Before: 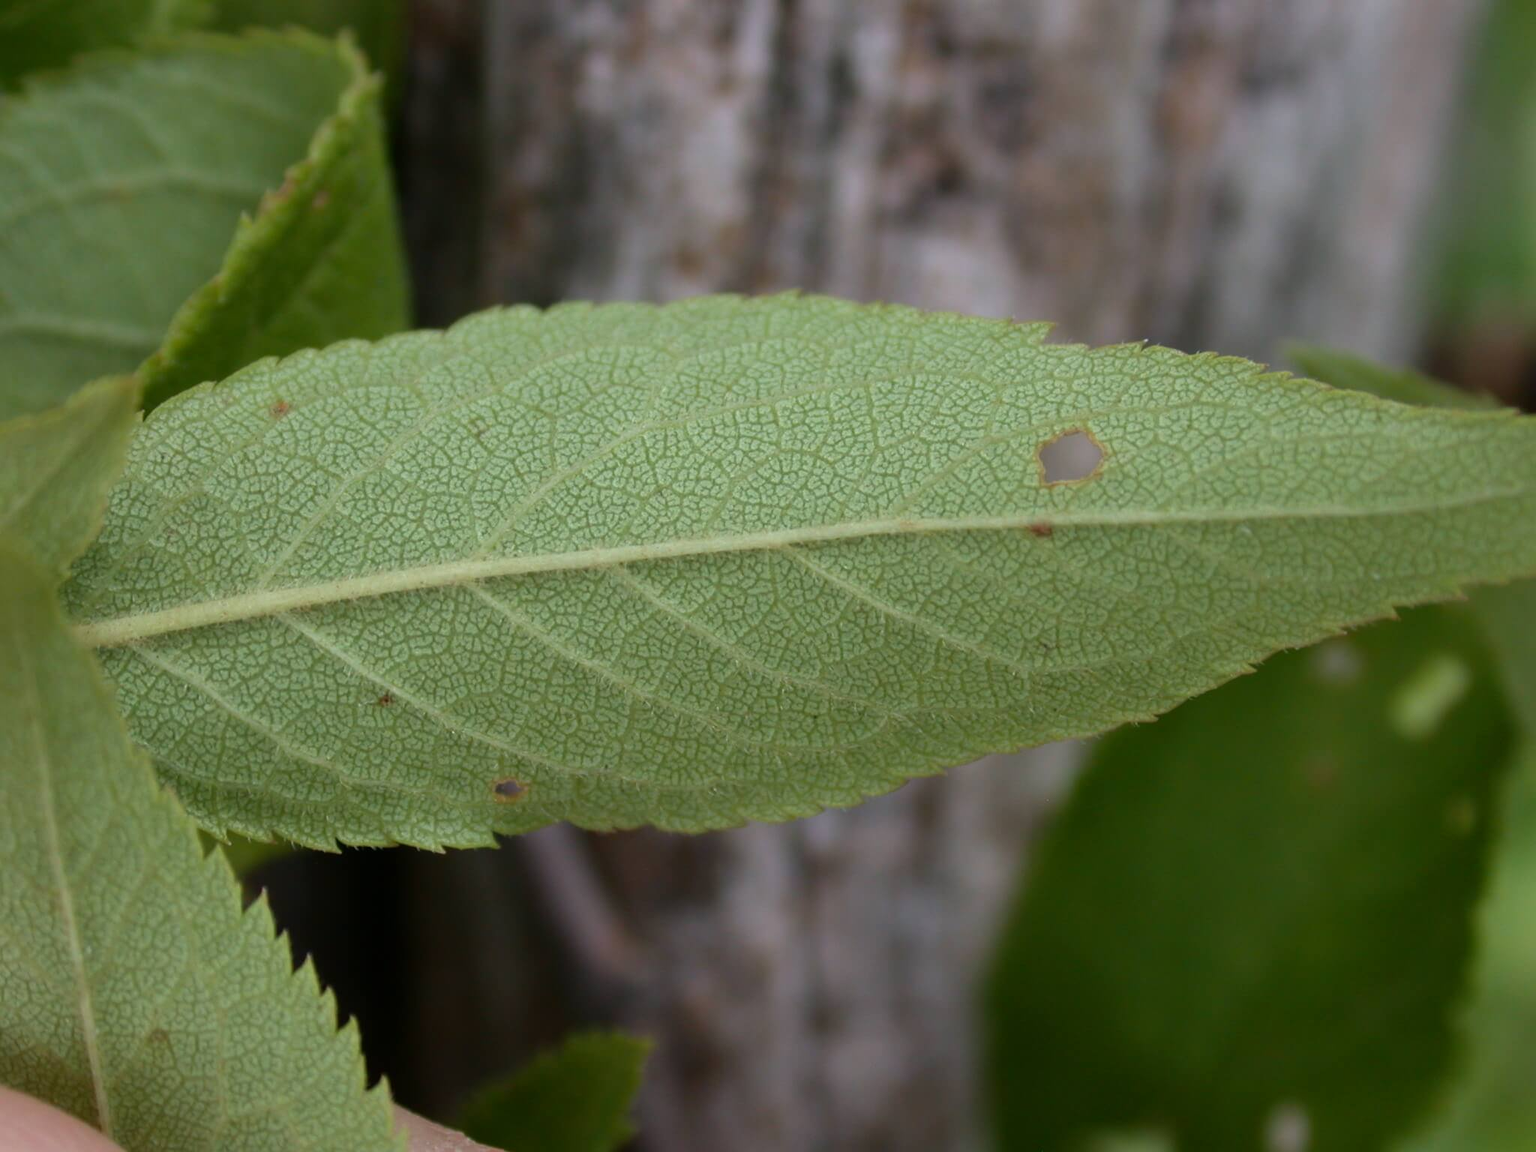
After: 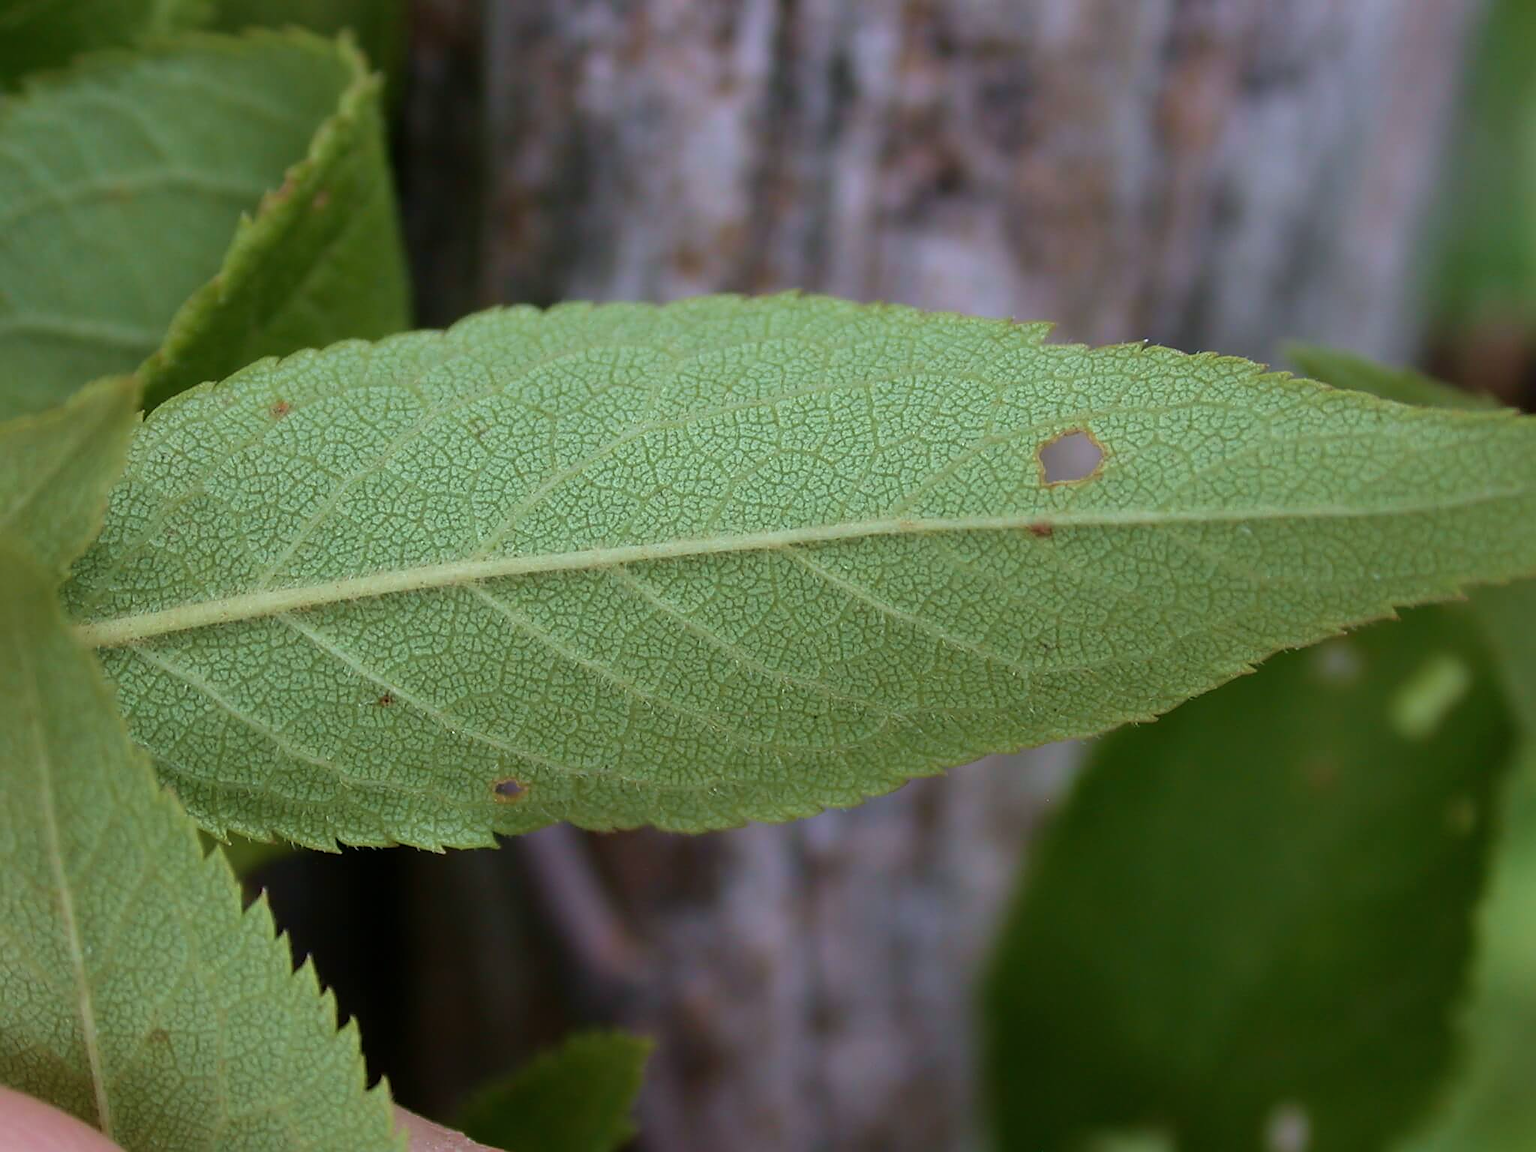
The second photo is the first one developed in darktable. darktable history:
velvia: strength 27%
color calibration: illuminant as shot in camera, x 0.358, y 0.373, temperature 4628.91 K
sharpen: radius 1.4, amount 1.25, threshold 0.7
